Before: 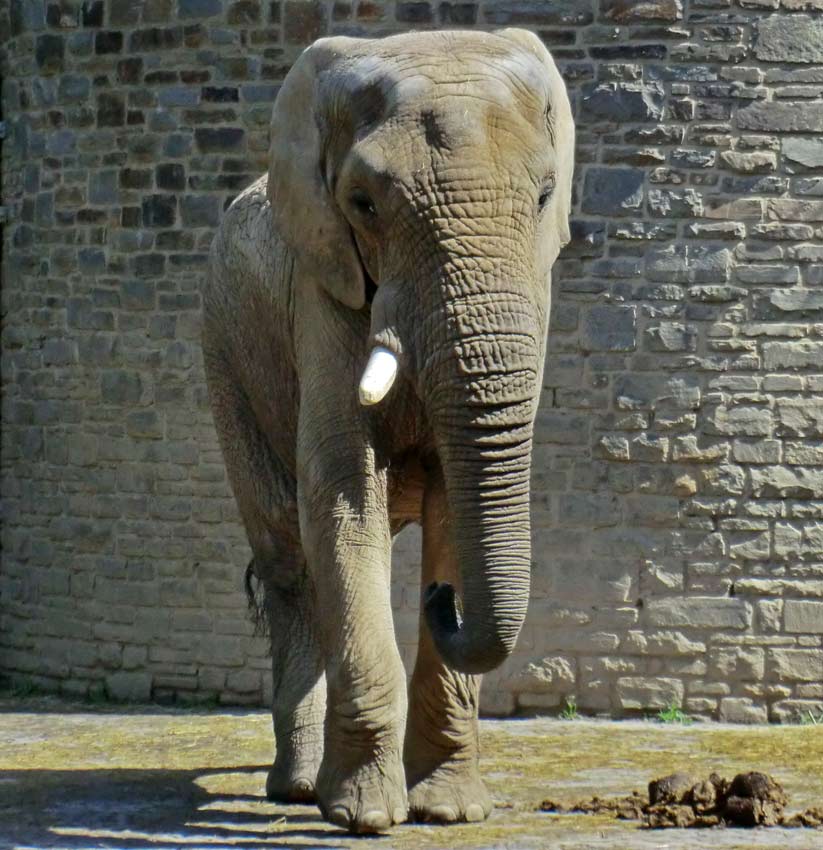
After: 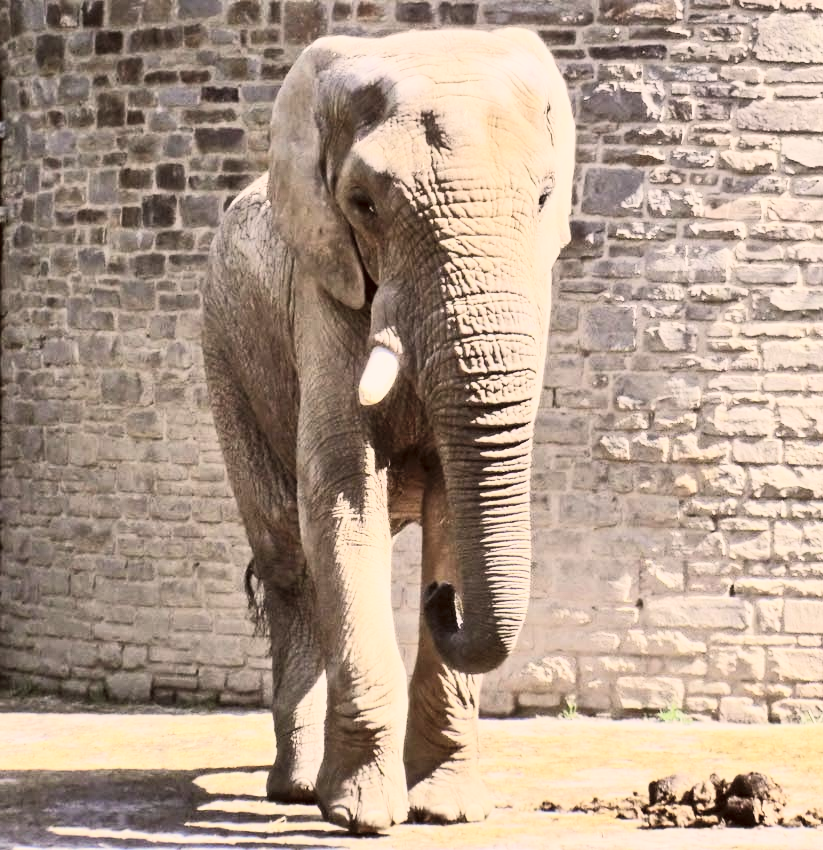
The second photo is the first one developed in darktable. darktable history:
color correction: highlights a* 10.25, highlights b* 9.79, shadows a* 9.19, shadows b* 8.27, saturation 0.771
filmic rgb: black relative exposure -7.39 EV, white relative exposure 5.08 EV, threshold 2.99 EV, hardness 3.21, preserve chrominance max RGB, color science v6 (2022), contrast in shadows safe, contrast in highlights safe, enable highlight reconstruction true
exposure: exposure 0.732 EV, compensate highlight preservation false
contrast brightness saturation: contrast 0.439, brightness 0.548, saturation -0.184
